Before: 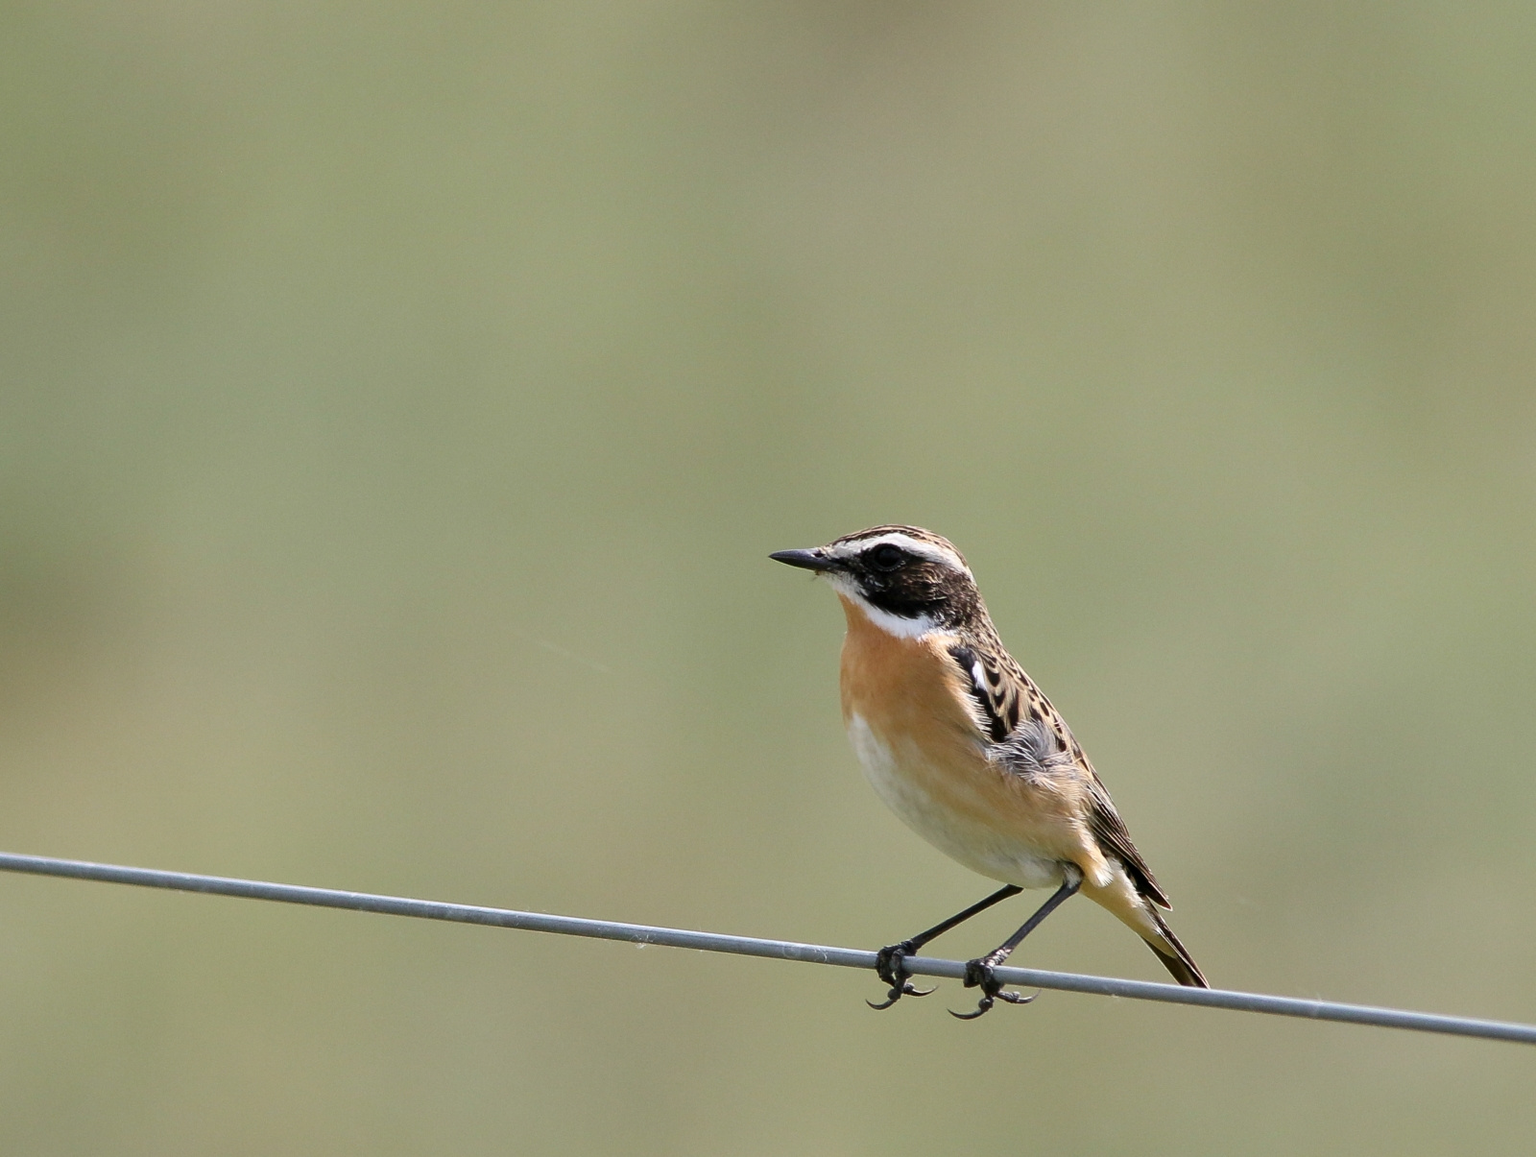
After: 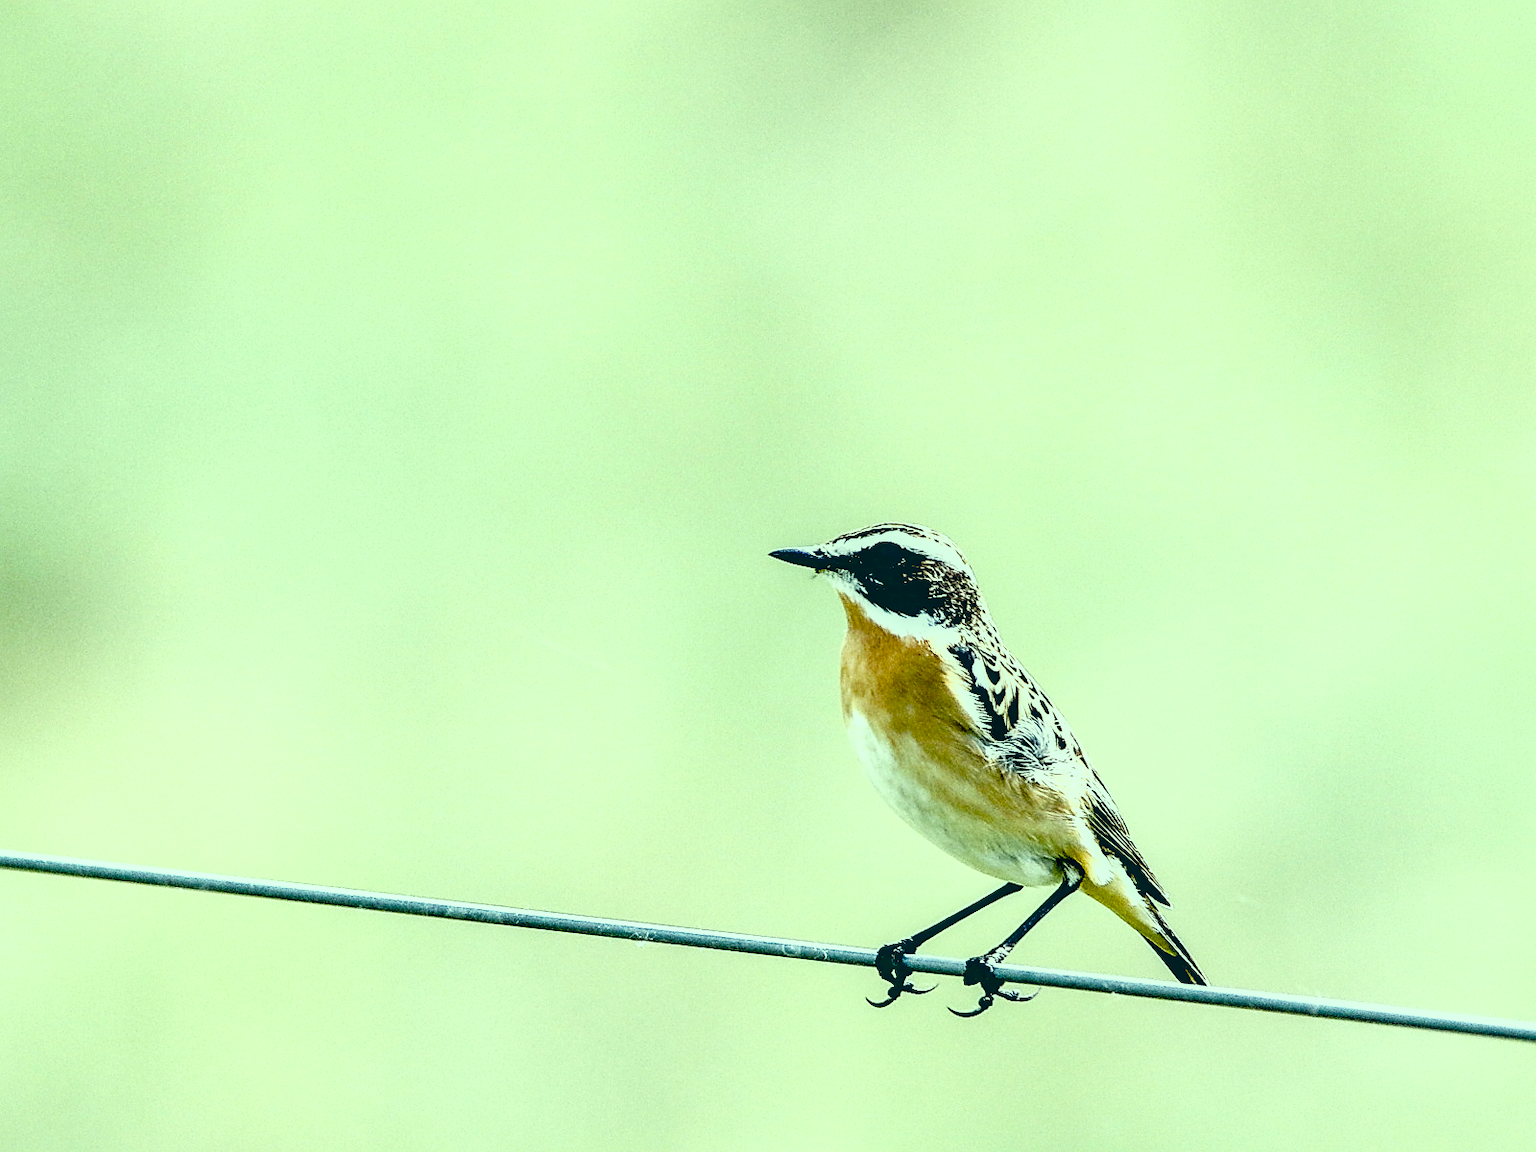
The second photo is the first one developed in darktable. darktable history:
crop: top 0.223%, bottom 0.17%
contrast brightness saturation: contrast 0.439, brightness 0.559, saturation -0.181
local contrast: detail 130%
color correction: highlights a* -19.3, highlights b* 9.8, shadows a* -19.88, shadows b* -10.27
tone curve: curves: ch0 [(0, 0) (0.003, 0.033) (0.011, 0.033) (0.025, 0.036) (0.044, 0.039) (0.069, 0.04) (0.1, 0.043) (0.136, 0.052) (0.177, 0.085) (0.224, 0.14) (0.277, 0.225) (0.335, 0.333) (0.399, 0.419) (0.468, 0.51) (0.543, 0.603) (0.623, 0.713) (0.709, 0.808) (0.801, 0.901) (0.898, 0.98) (1, 1)], preserve colors none
exposure: black level correction 0.048, exposure 0.013 EV, compensate highlight preservation false
sharpen: on, module defaults
